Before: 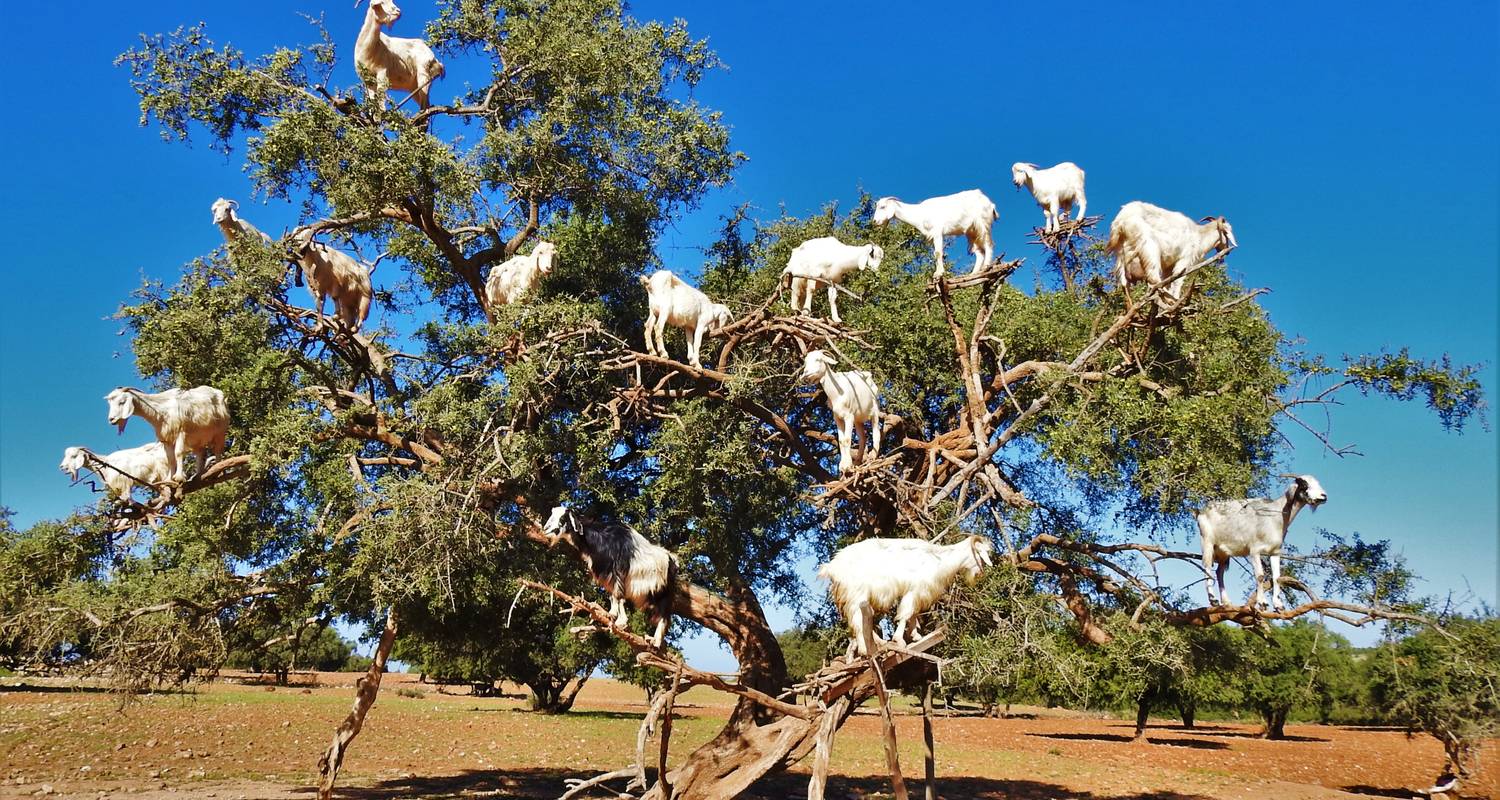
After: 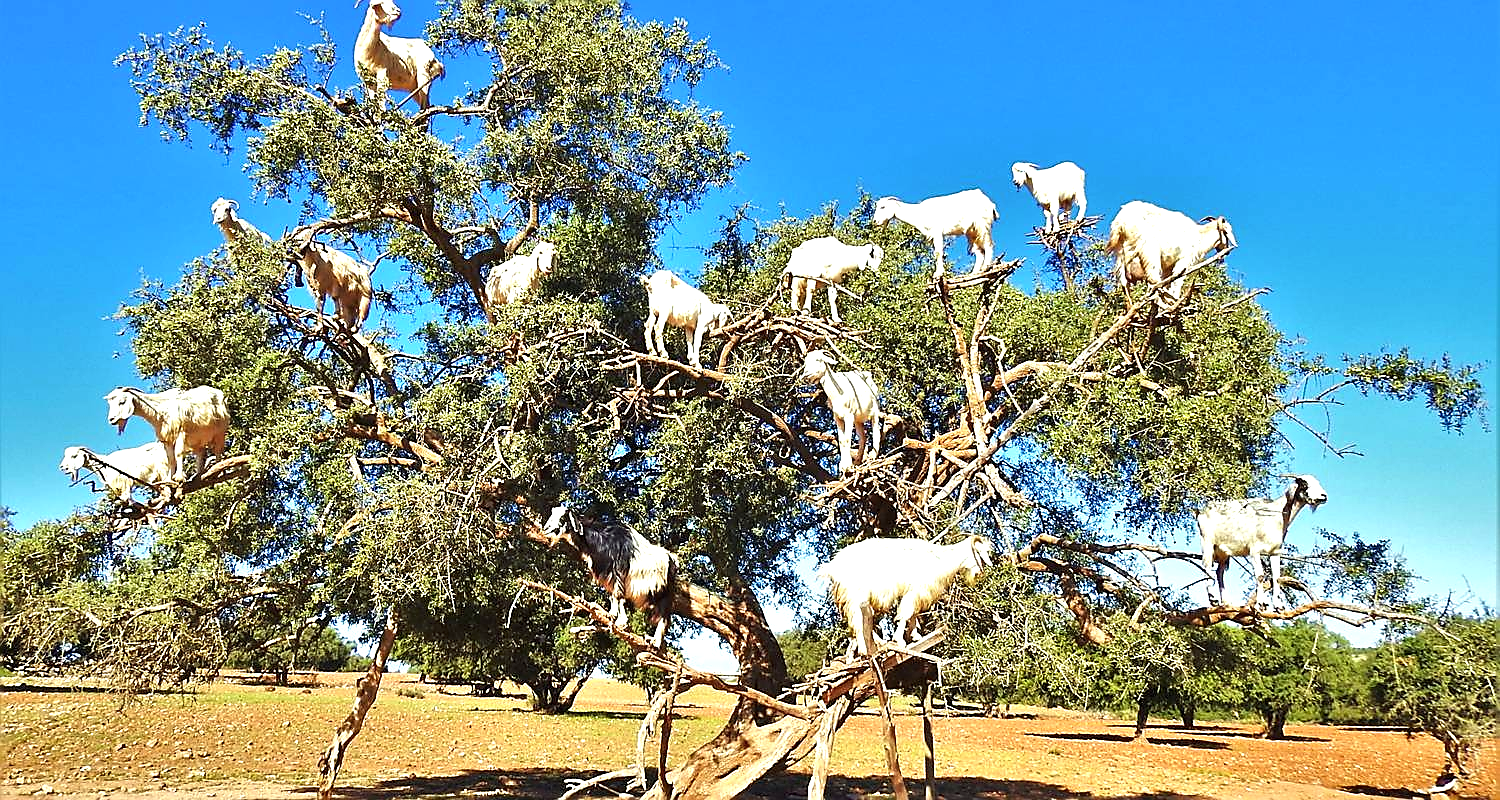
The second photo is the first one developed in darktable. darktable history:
color correction: highlights a* -4.61, highlights b* 5.04, saturation 0.968
exposure: exposure 0.916 EV, compensate exposure bias true, compensate highlight preservation false
sharpen: radius 1.393, amount 1.241, threshold 0.848
